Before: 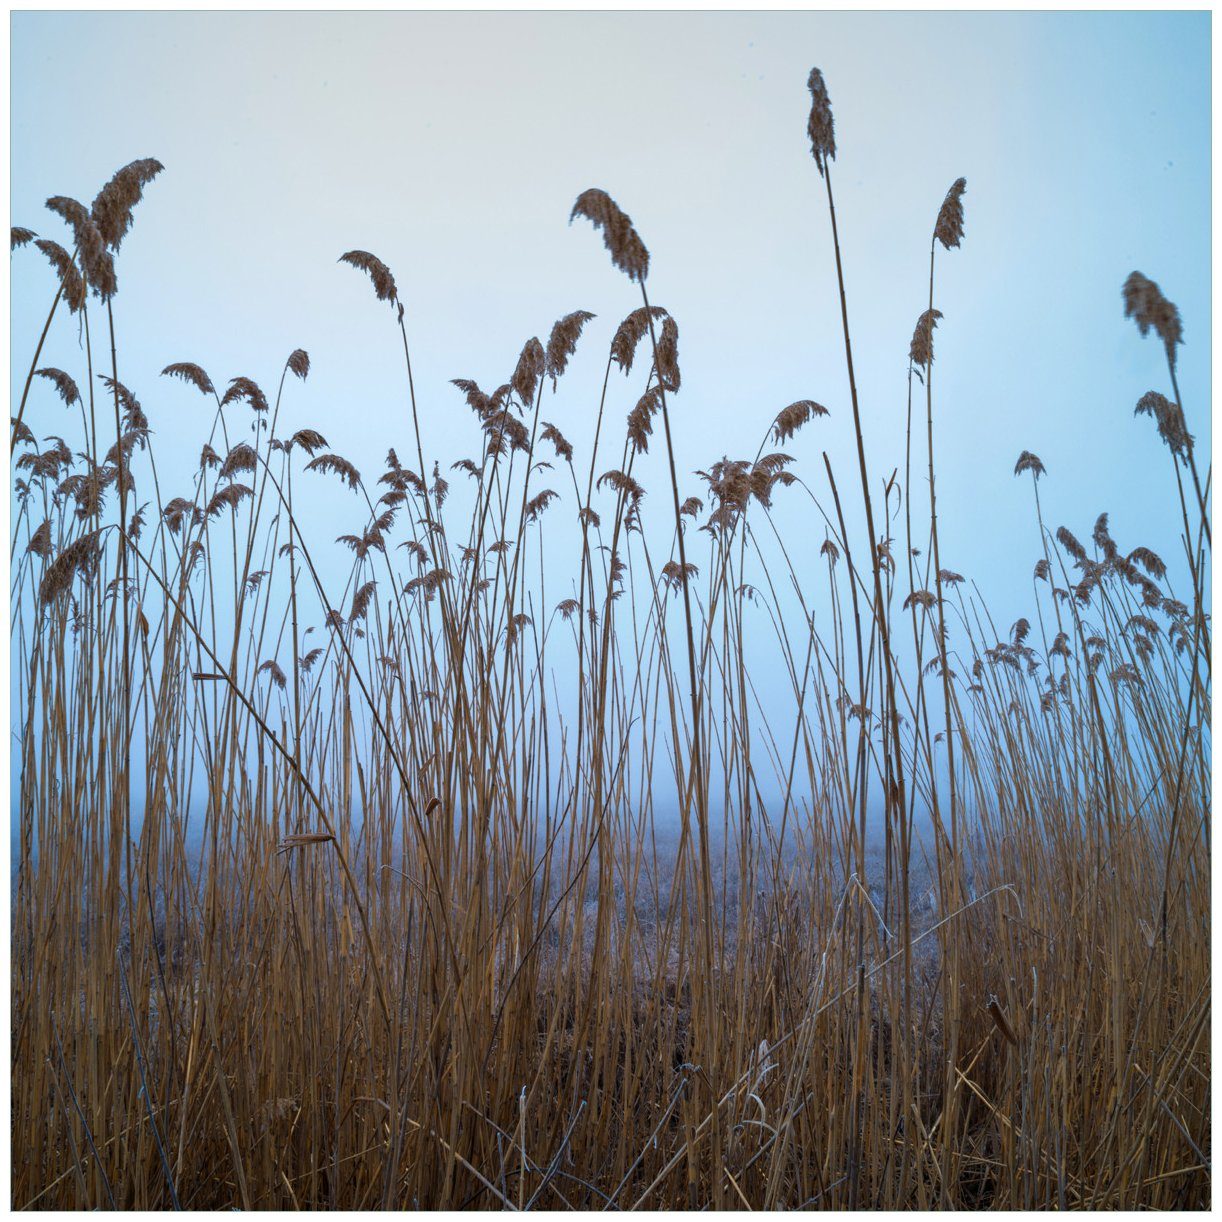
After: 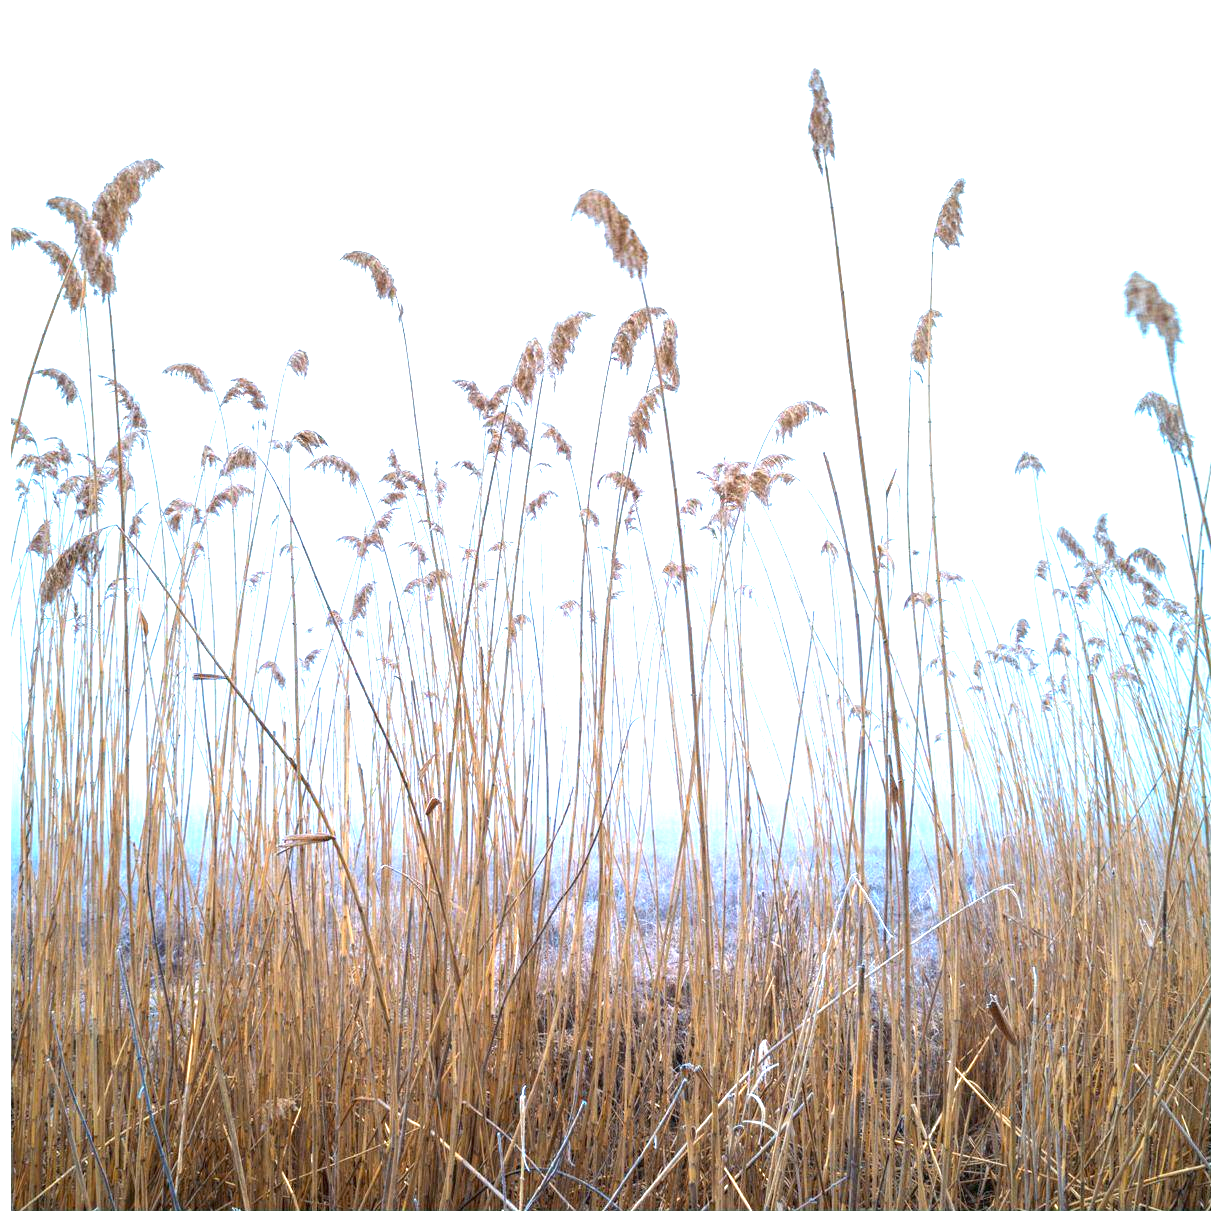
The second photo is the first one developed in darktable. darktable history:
exposure: black level correction 0, exposure 2.327 EV, compensate exposure bias true, compensate highlight preservation false
